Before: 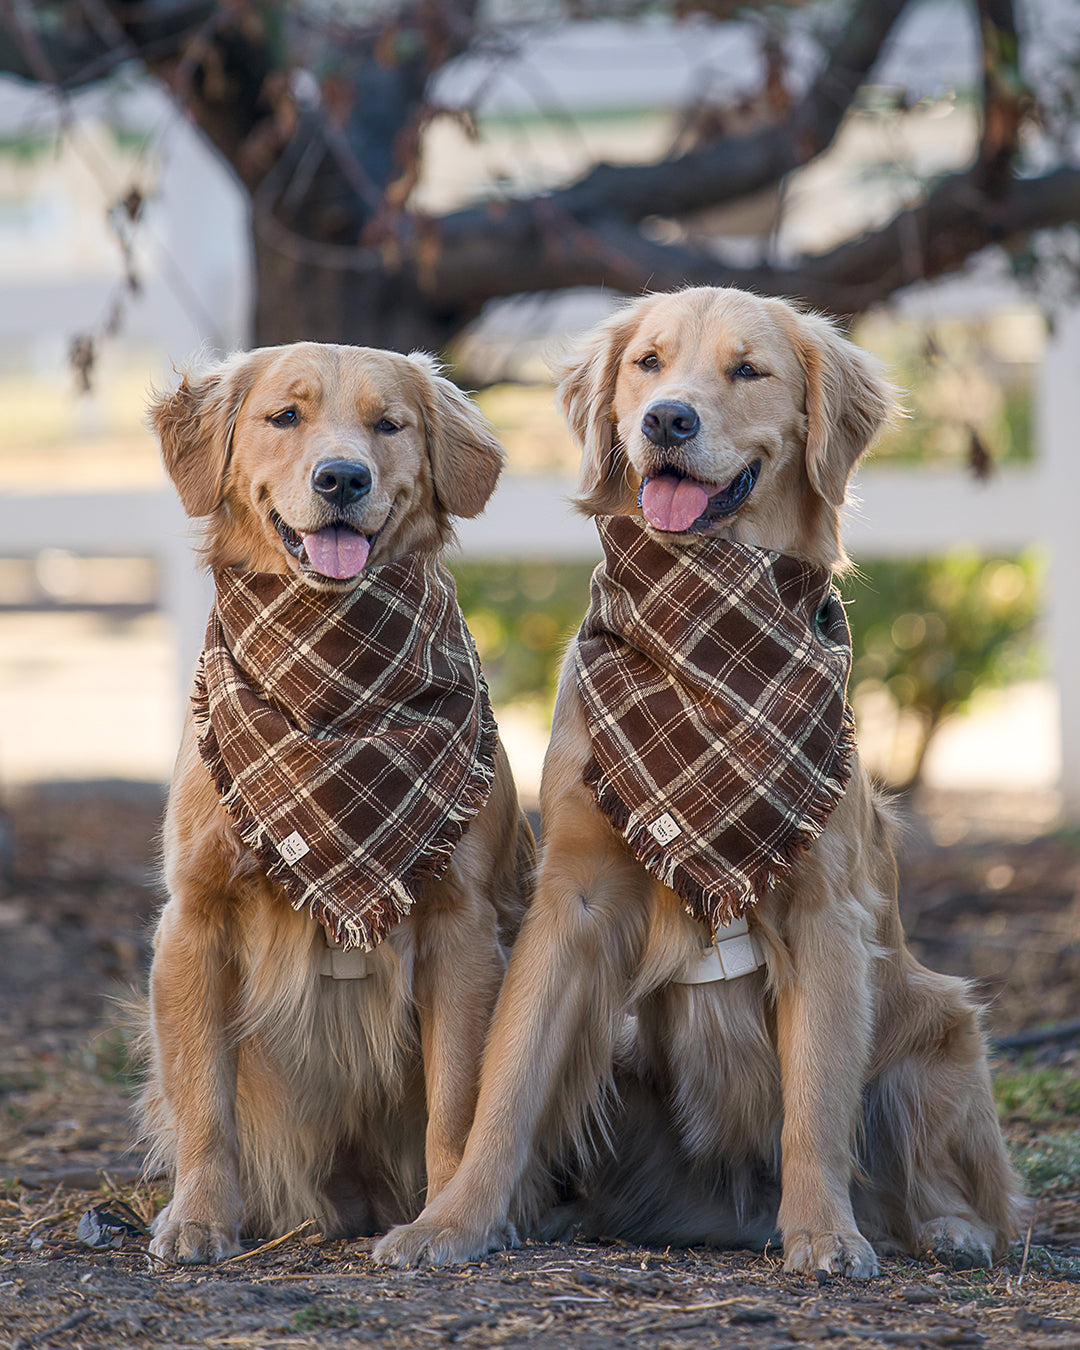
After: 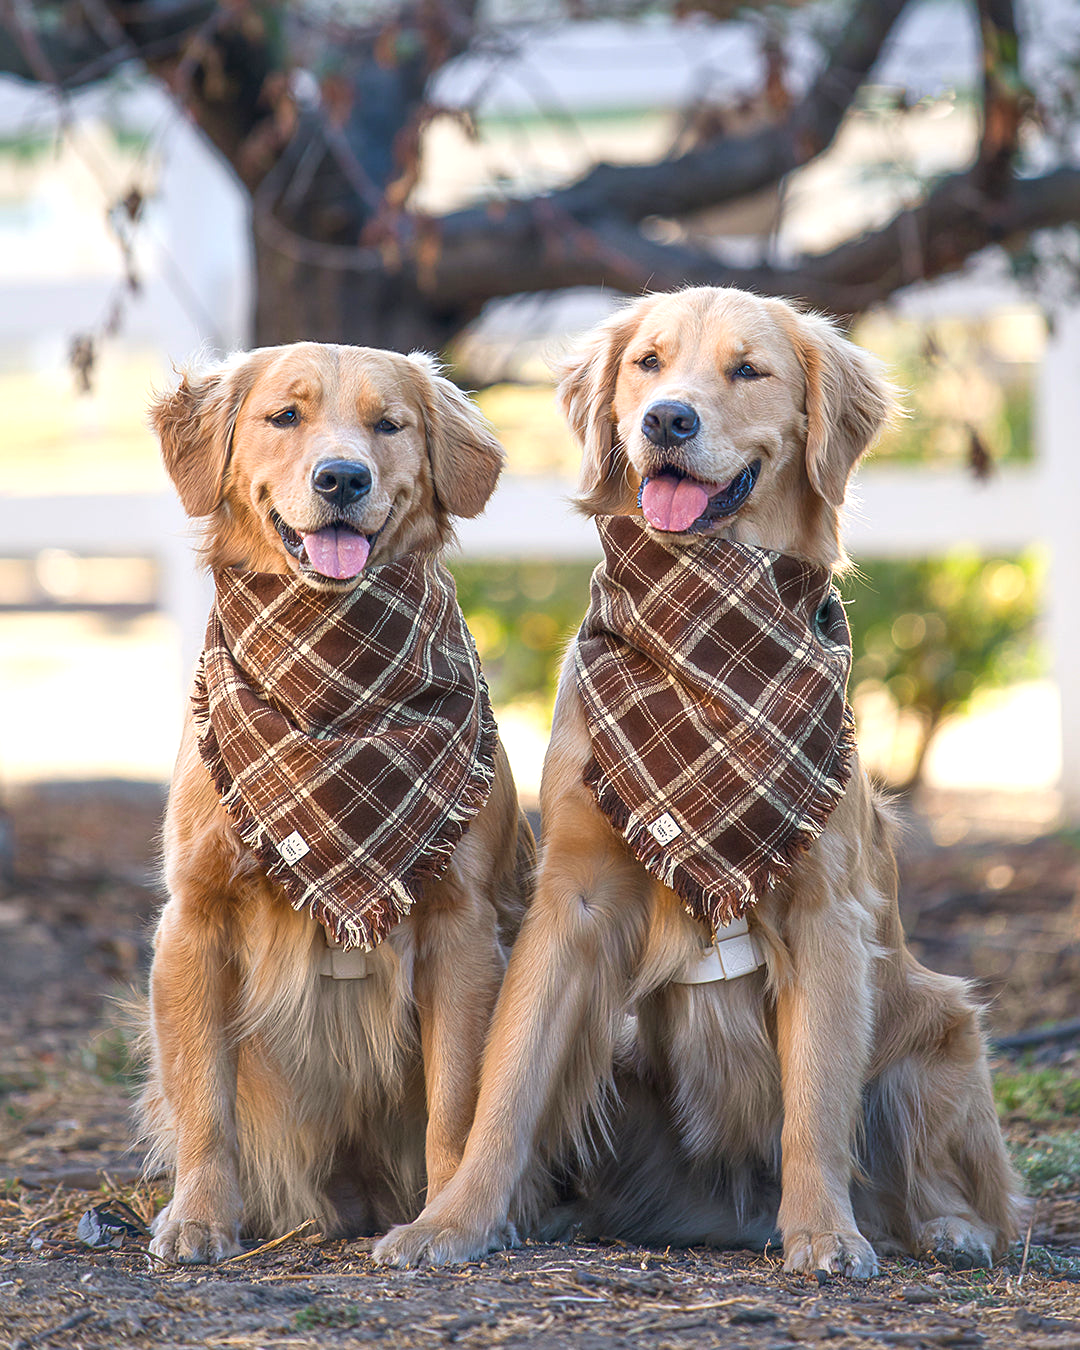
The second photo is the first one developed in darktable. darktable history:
exposure: black level correction -0.002, exposure 0.54 EV, compensate highlight preservation false
color correction: highlights b* -0.016, saturation 1.14
